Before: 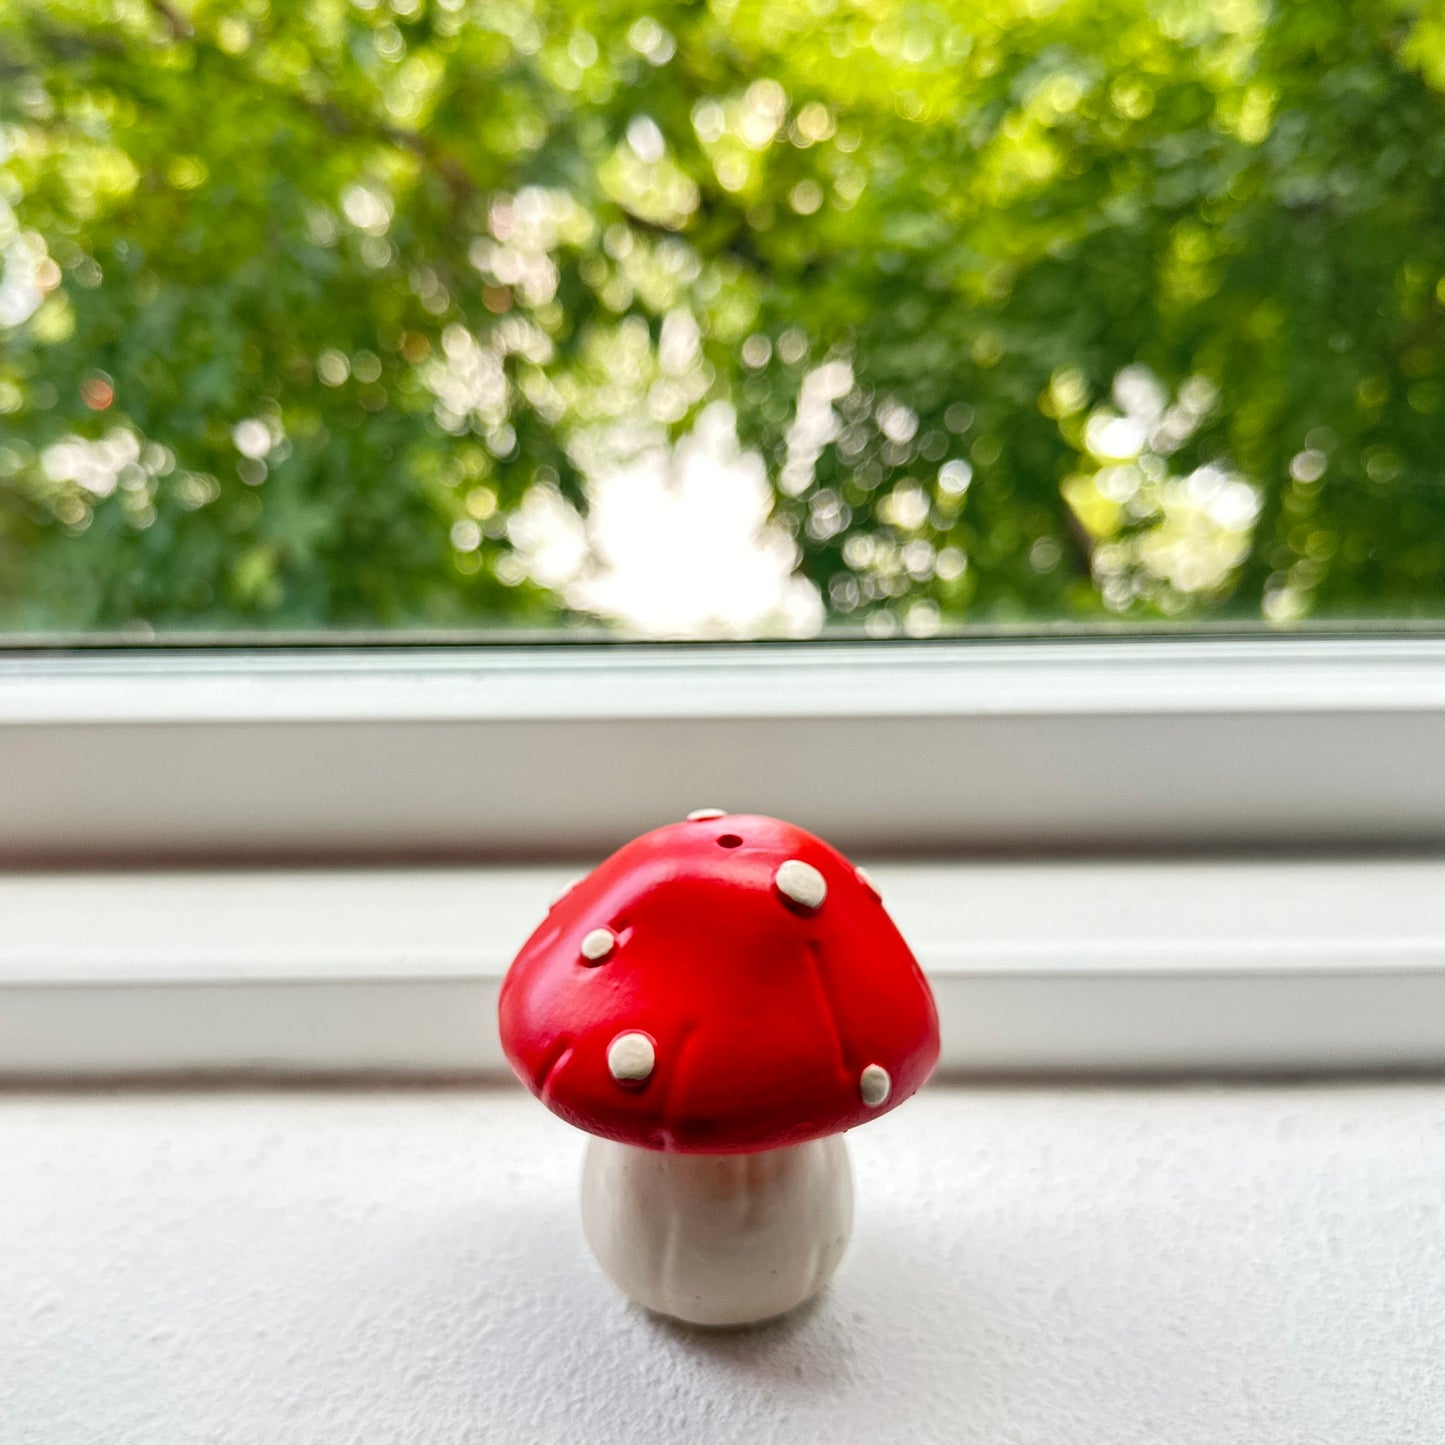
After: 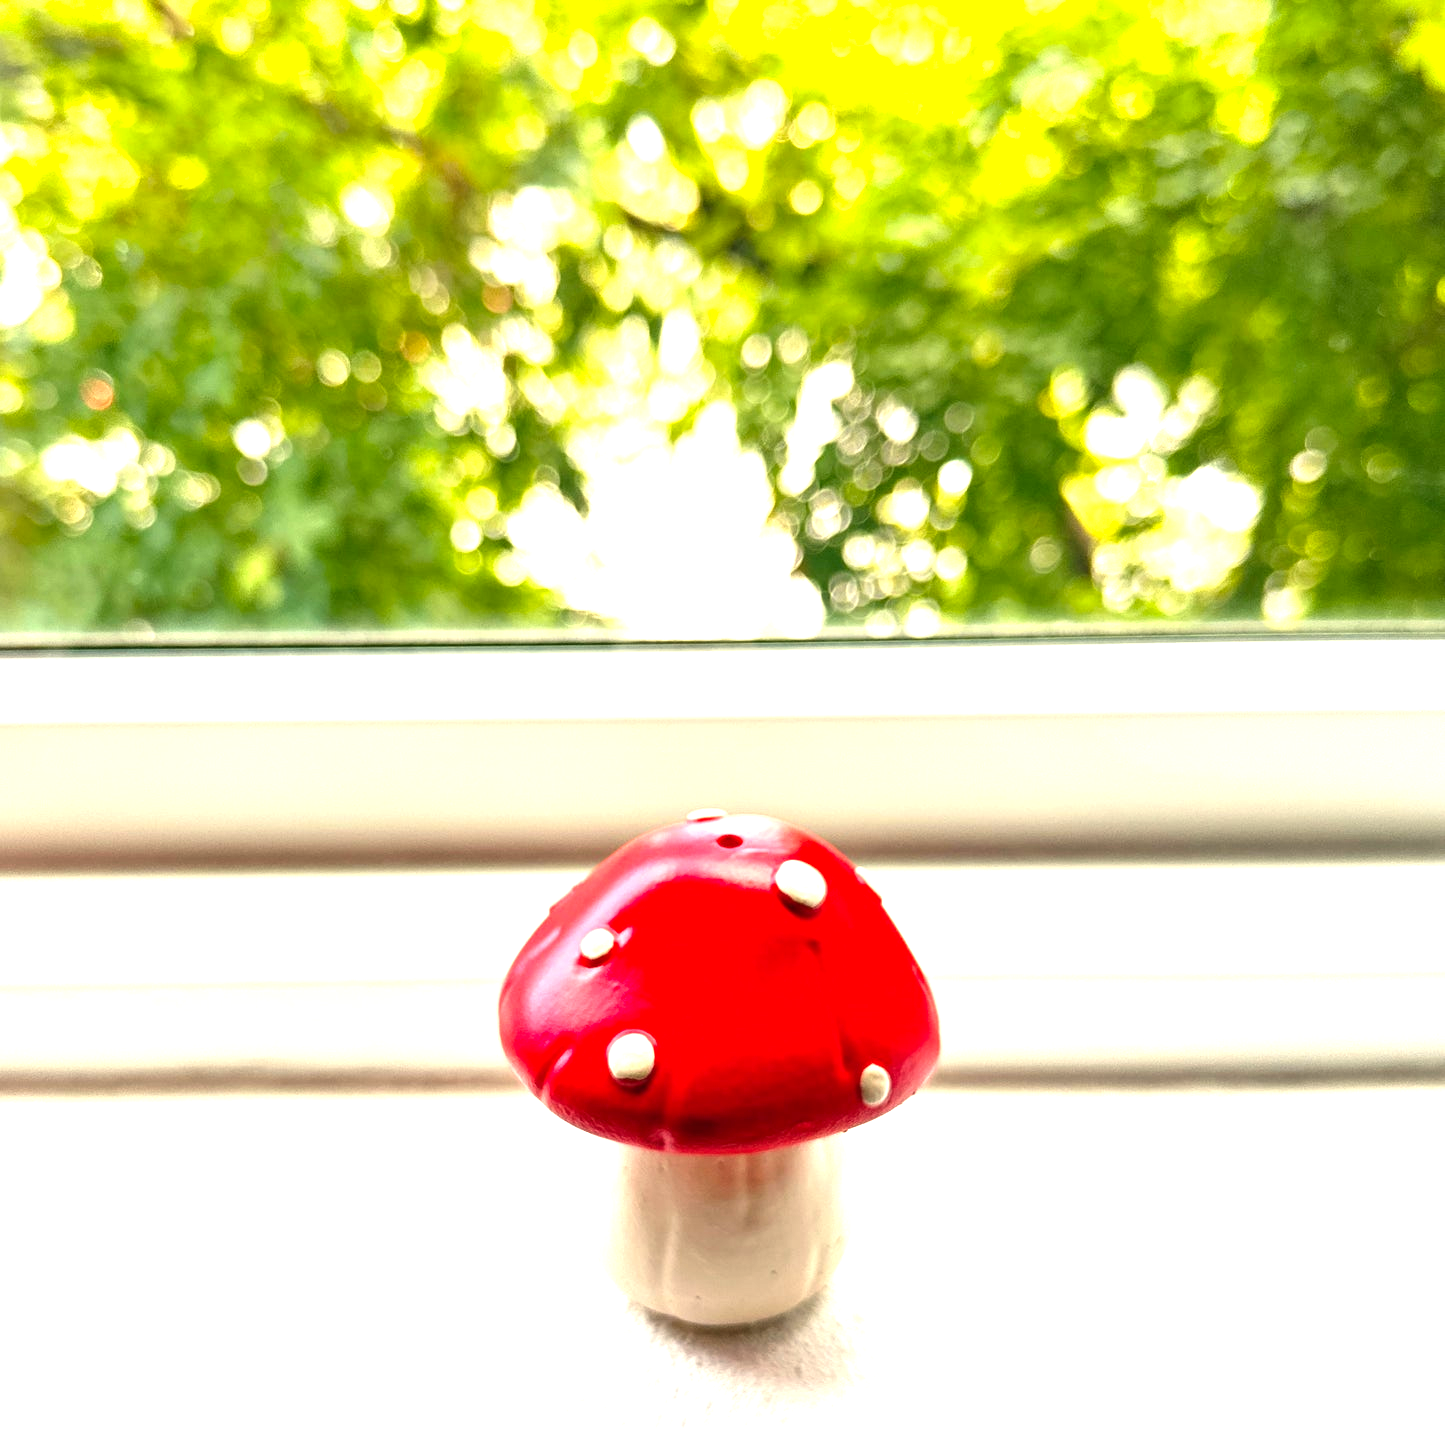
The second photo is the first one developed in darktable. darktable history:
exposure: black level correction 0, exposure 1.438 EV, compensate exposure bias true, compensate highlight preservation false
color calibration: output R [0.999, 0.026, -0.11, 0], output G [-0.019, 1.037, -0.099, 0], output B [0.022, -0.023, 0.902, 0], gray › normalize channels true, x 0.328, y 0.344, temperature 5598.01 K, gamut compression 0.013
shadows and highlights: radius 334.82, shadows 65.01, highlights 4.11, compress 87.28%, soften with gaussian
